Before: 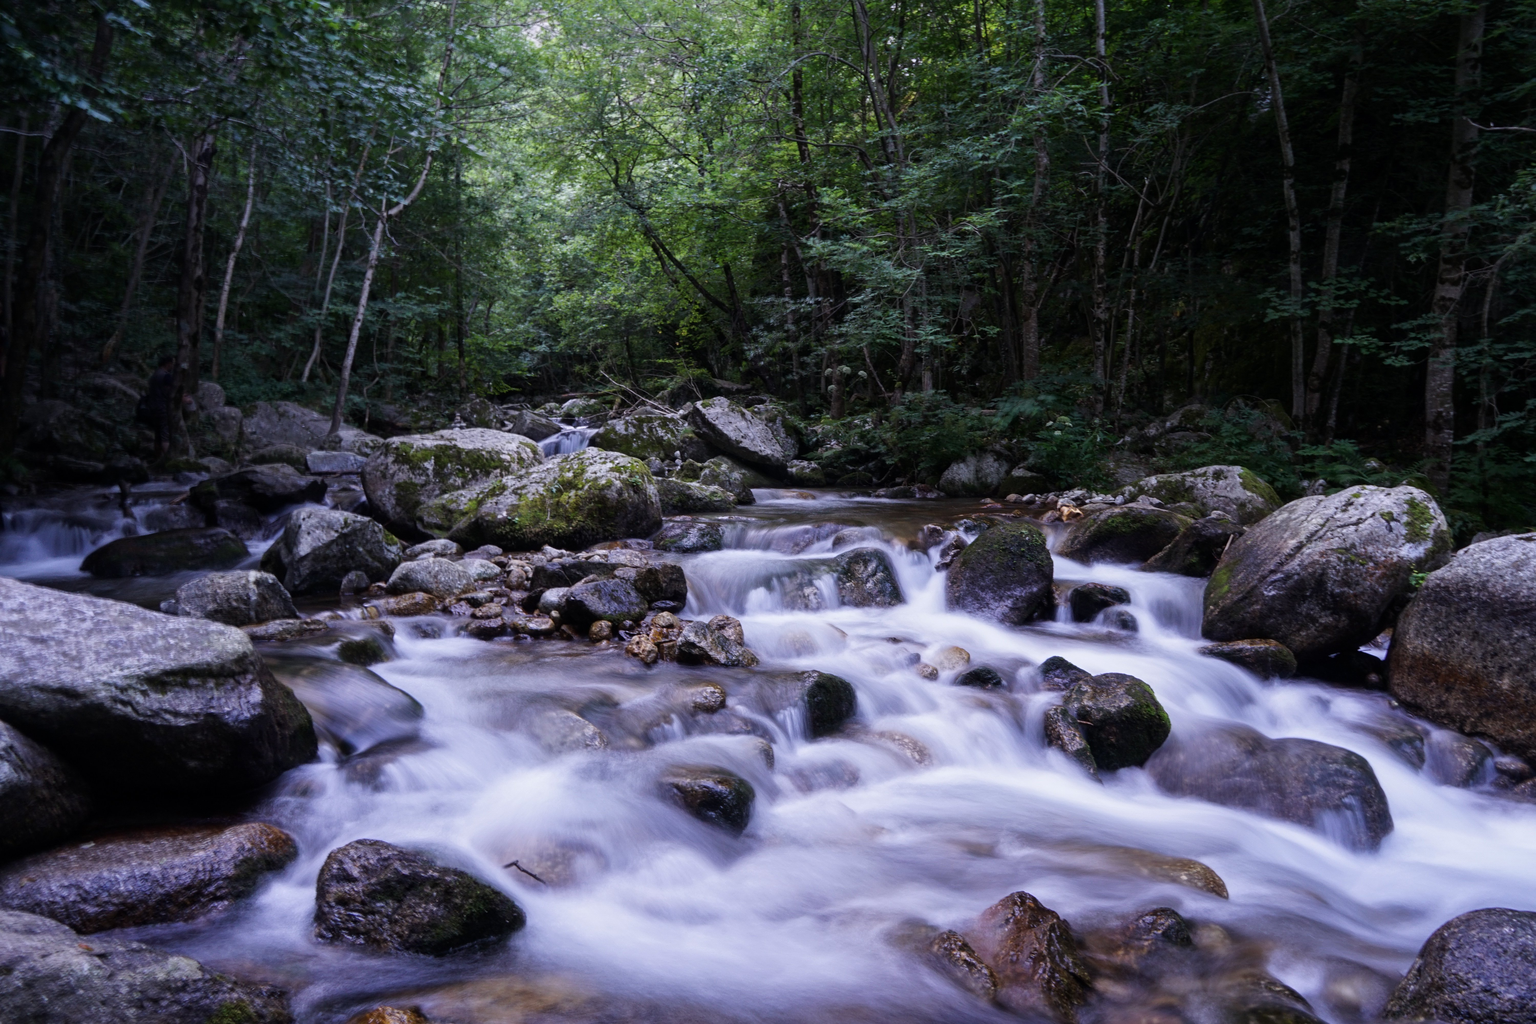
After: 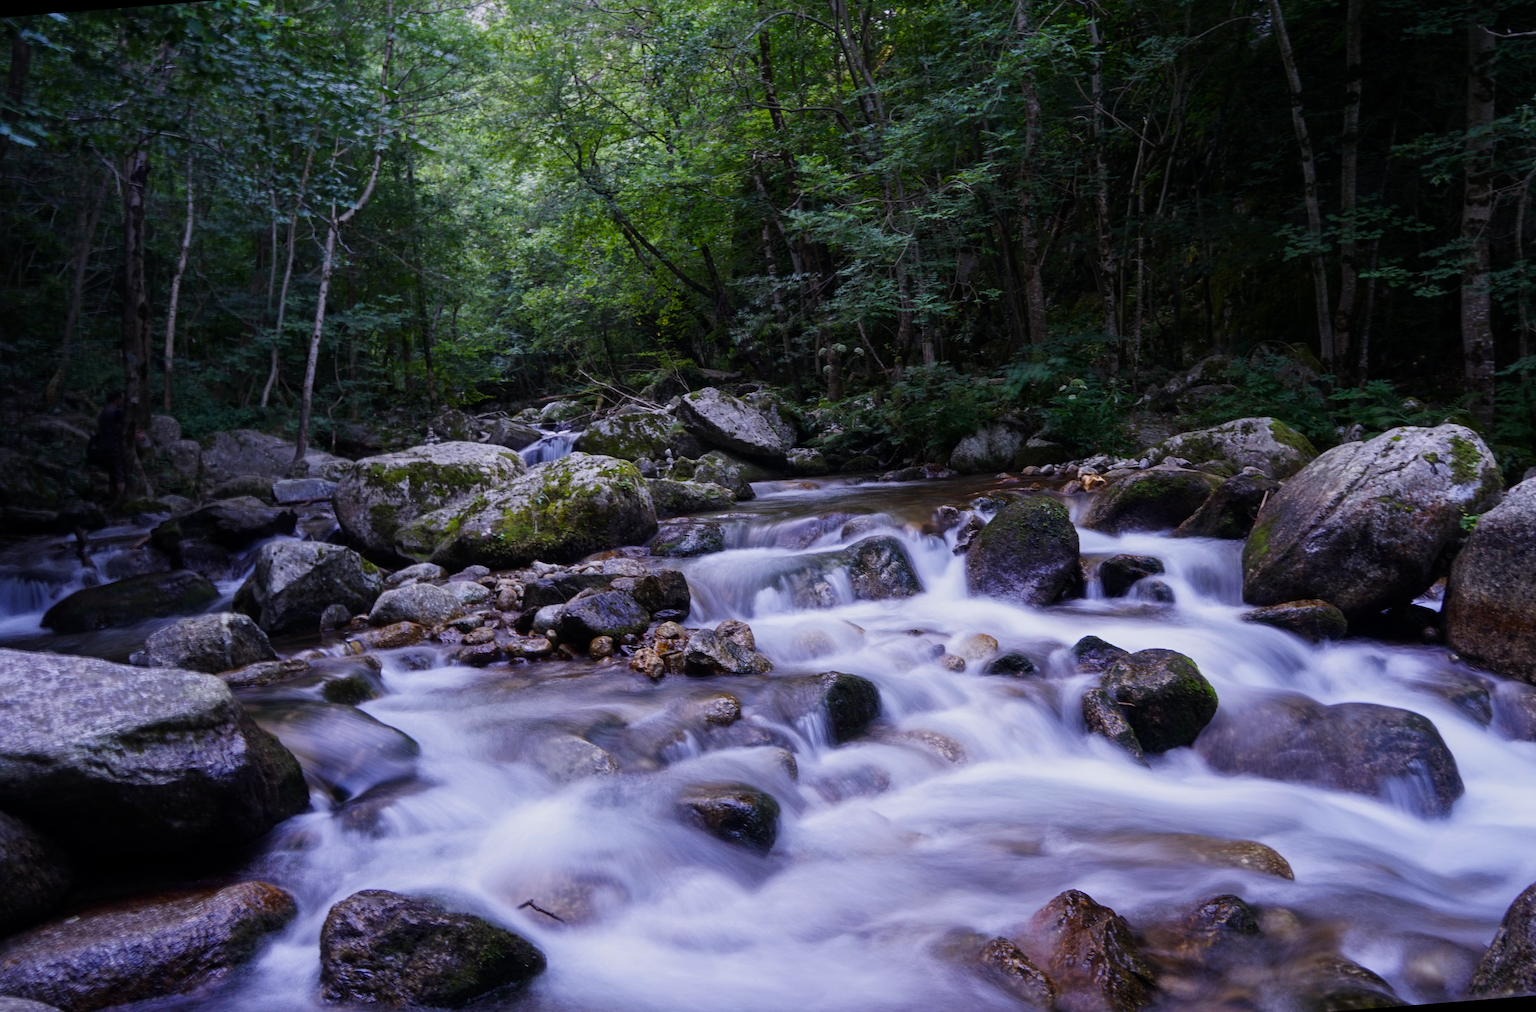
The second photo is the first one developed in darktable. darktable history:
exposure: exposure -0.153 EV, compensate highlight preservation false
color balance rgb: linear chroma grading › shadows -8%, linear chroma grading › global chroma 10%, perceptual saturation grading › global saturation 2%, perceptual saturation grading › highlights -2%, perceptual saturation grading › mid-tones 4%, perceptual saturation grading › shadows 8%, perceptual brilliance grading › global brilliance 2%, perceptual brilliance grading › highlights -4%, global vibrance 16%, saturation formula JzAzBz (2021)
rotate and perspective: rotation -4.57°, crop left 0.054, crop right 0.944, crop top 0.087, crop bottom 0.914
